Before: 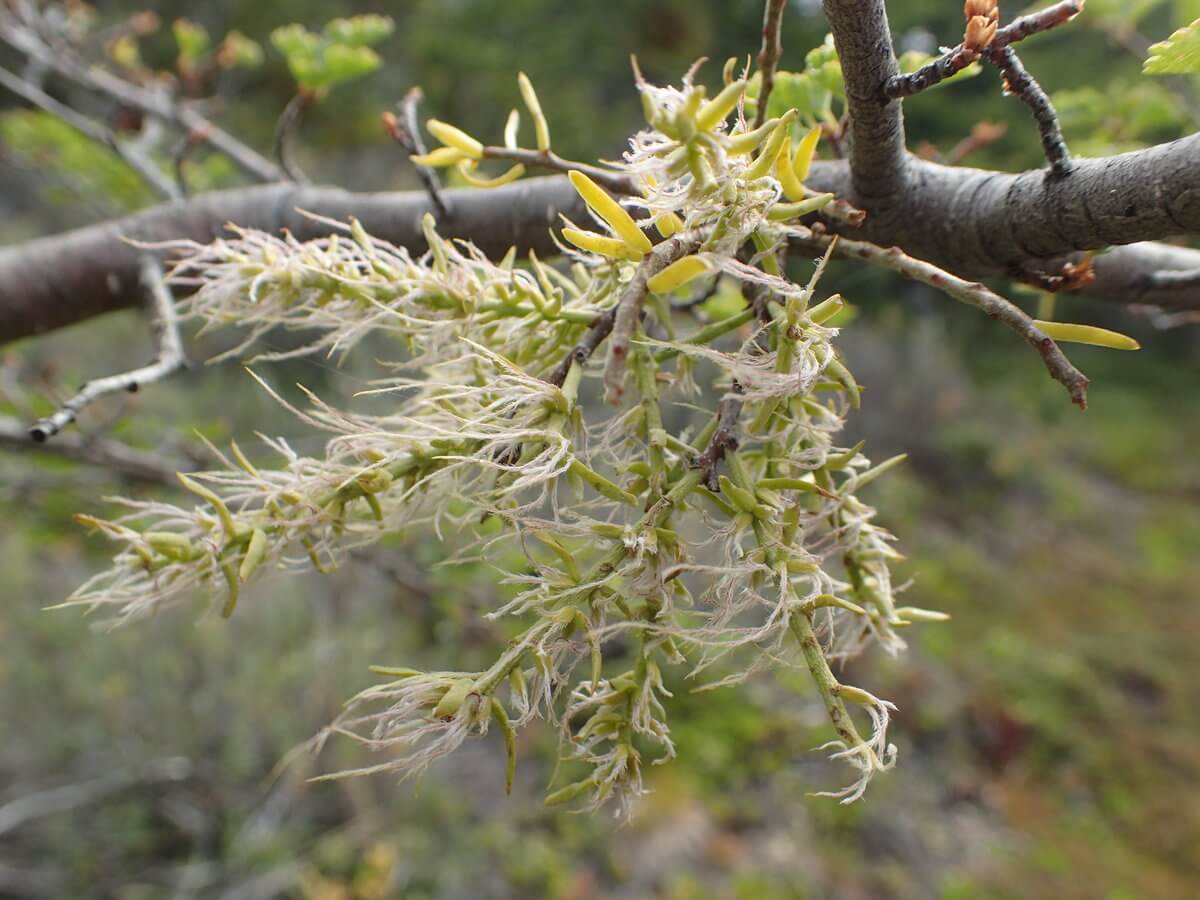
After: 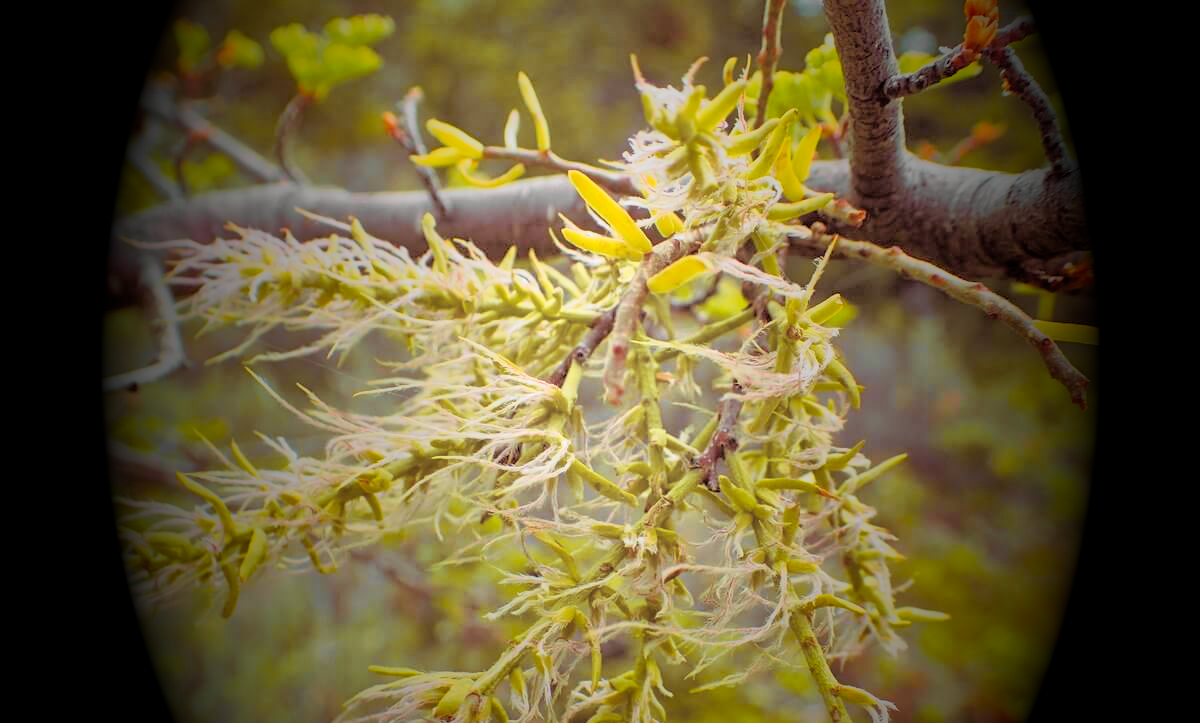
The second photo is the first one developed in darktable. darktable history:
tone equalizer: -7 EV 0.15 EV, -6 EV 0.6 EV, -5 EV 1.15 EV, -4 EV 1.33 EV, -3 EV 1.15 EV, -2 EV 0.6 EV, -1 EV 0.15 EV, mask exposure compensation -0.5 EV
crop: bottom 19.644%
tone curve: curves: ch0 [(0, 0) (0.062, 0.023) (0.168, 0.142) (0.359, 0.44) (0.469, 0.544) (0.634, 0.722) (0.839, 0.909) (0.998, 0.978)]; ch1 [(0, 0) (0.437, 0.453) (0.472, 0.47) (0.502, 0.504) (0.527, 0.546) (0.568, 0.619) (0.608, 0.665) (0.669, 0.748) (0.859, 0.899) (1, 1)]; ch2 [(0, 0) (0.33, 0.301) (0.421, 0.443) (0.473, 0.501) (0.504, 0.504) (0.535, 0.564) (0.575, 0.625) (0.608, 0.676) (1, 1)], color space Lab, independent channels, preserve colors none
split-toning: shadows › saturation 0.41, highlights › saturation 0, compress 33.55%
vignetting: fall-off start 15.9%, fall-off radius 100%, brightness -1, saturation 0.5, width/height ratio 0.719
